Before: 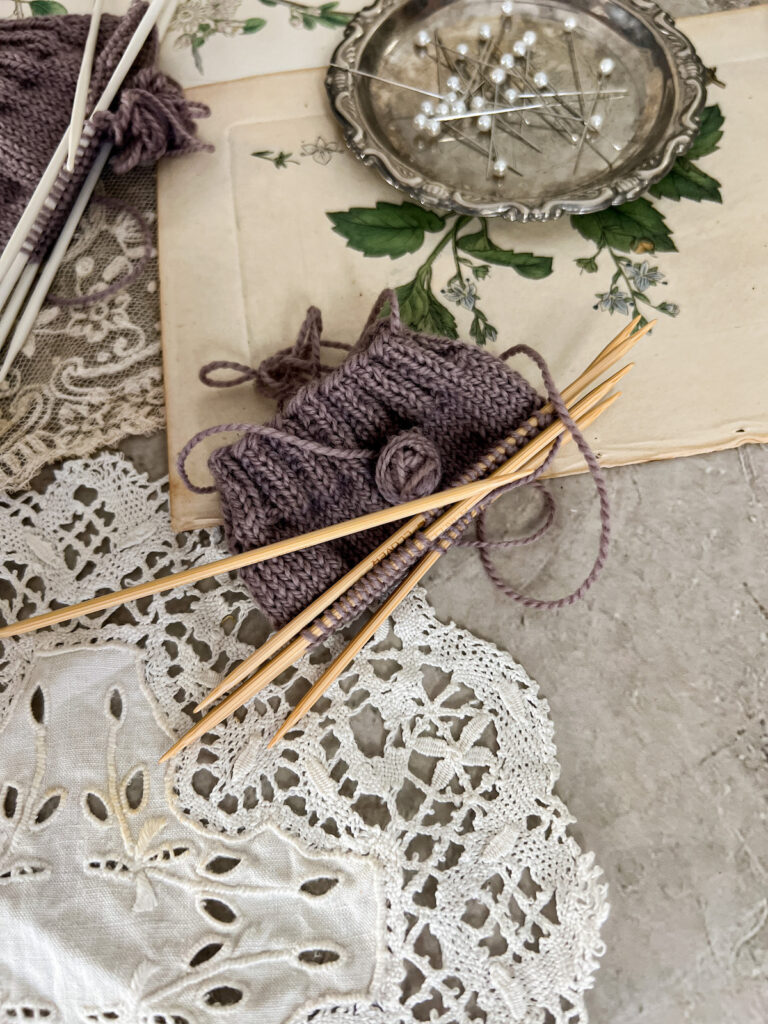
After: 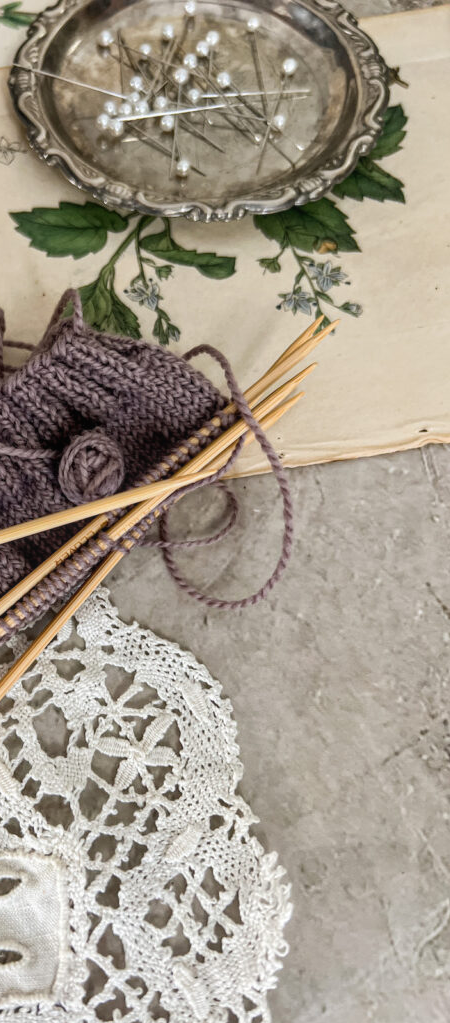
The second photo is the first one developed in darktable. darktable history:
crop: left 41.402%
local contrast: detail 110%
exposure: compensate exposure bias true, compensate highlight preservation false
